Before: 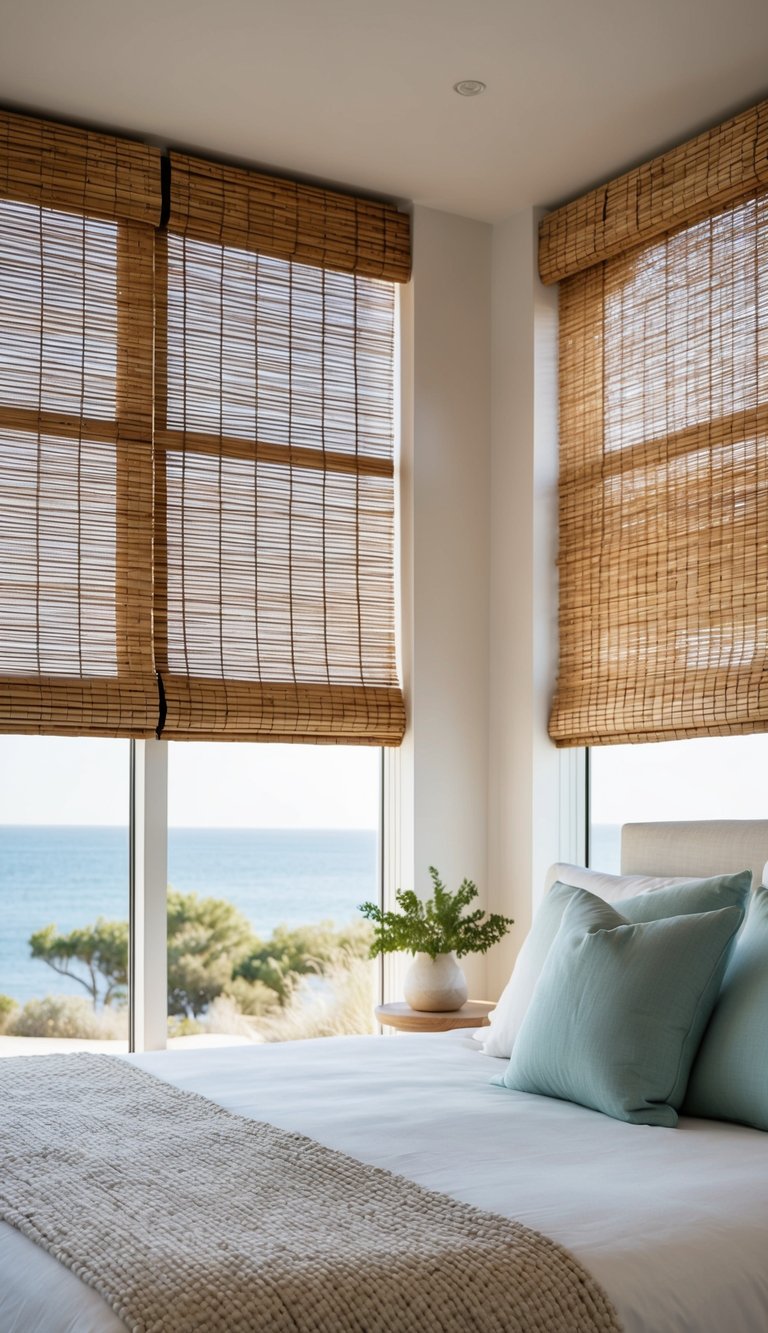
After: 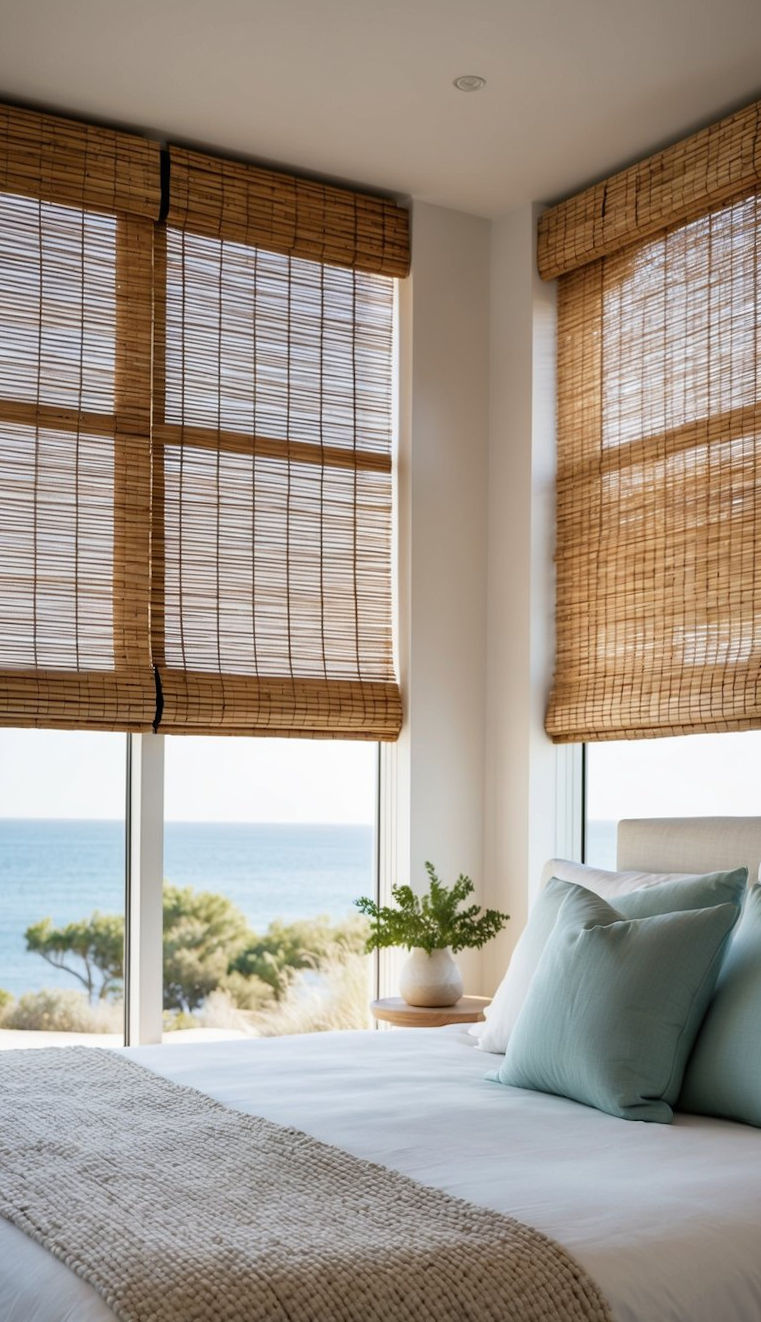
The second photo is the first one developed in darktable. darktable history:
crop and rotate: angle -0.273°
